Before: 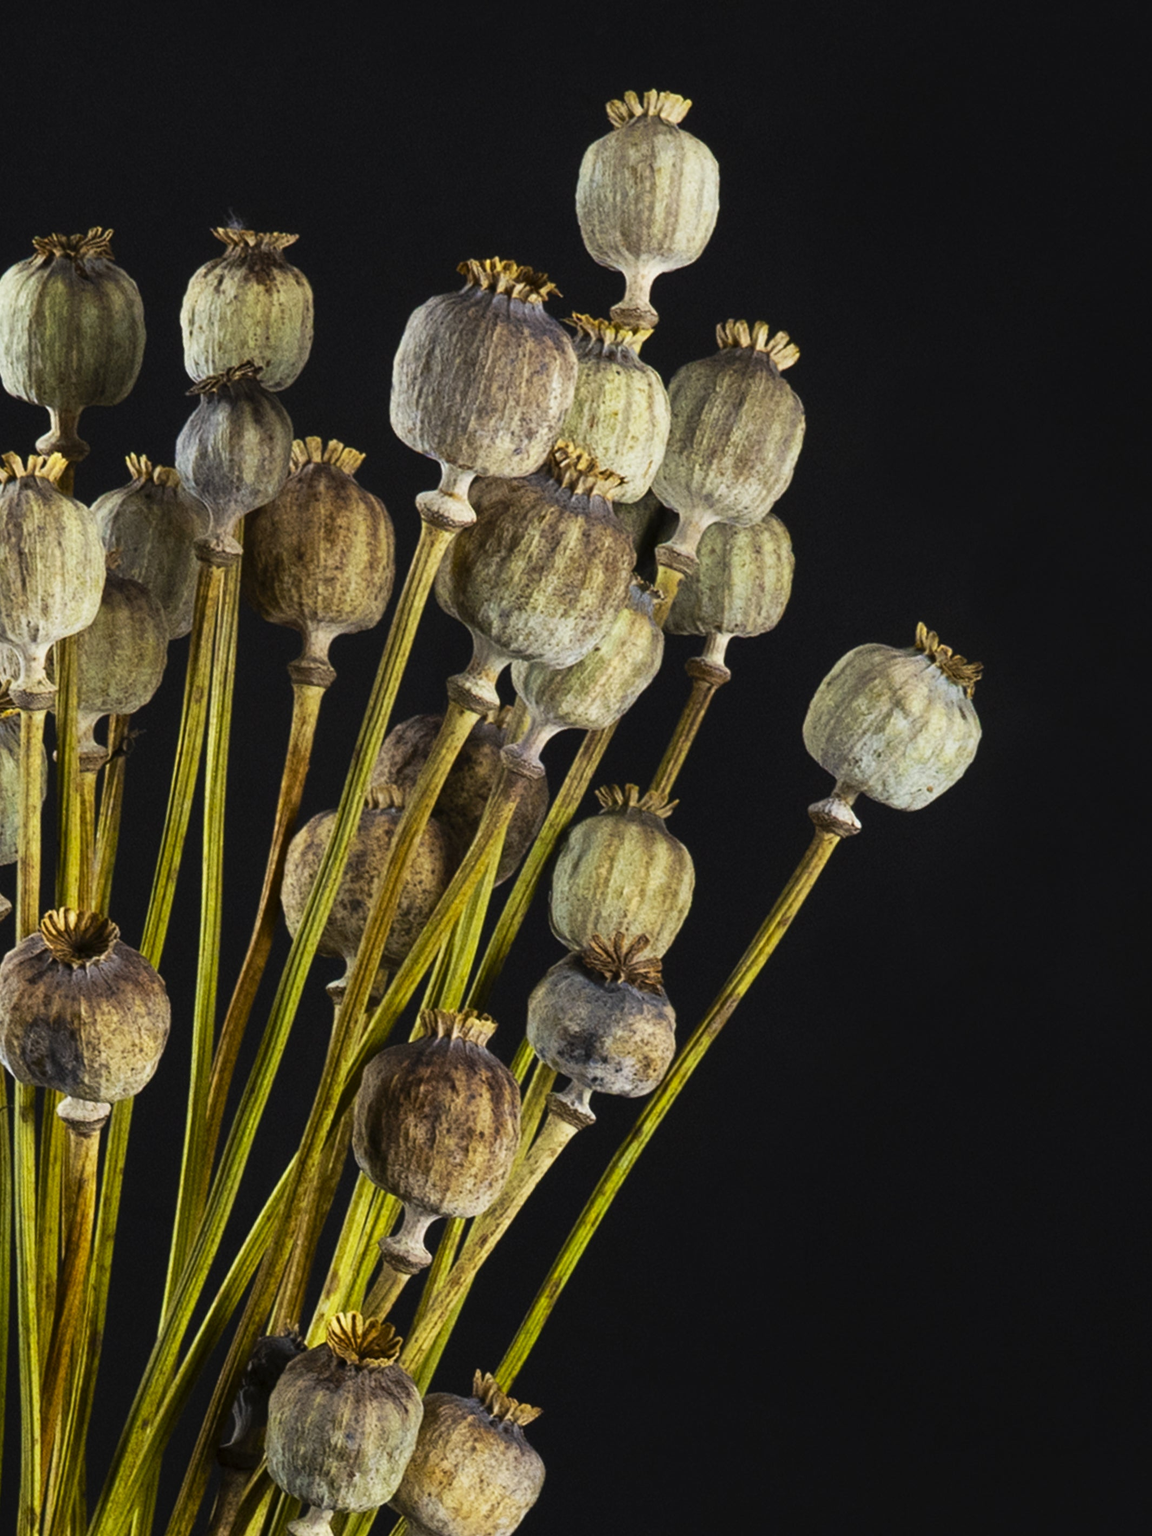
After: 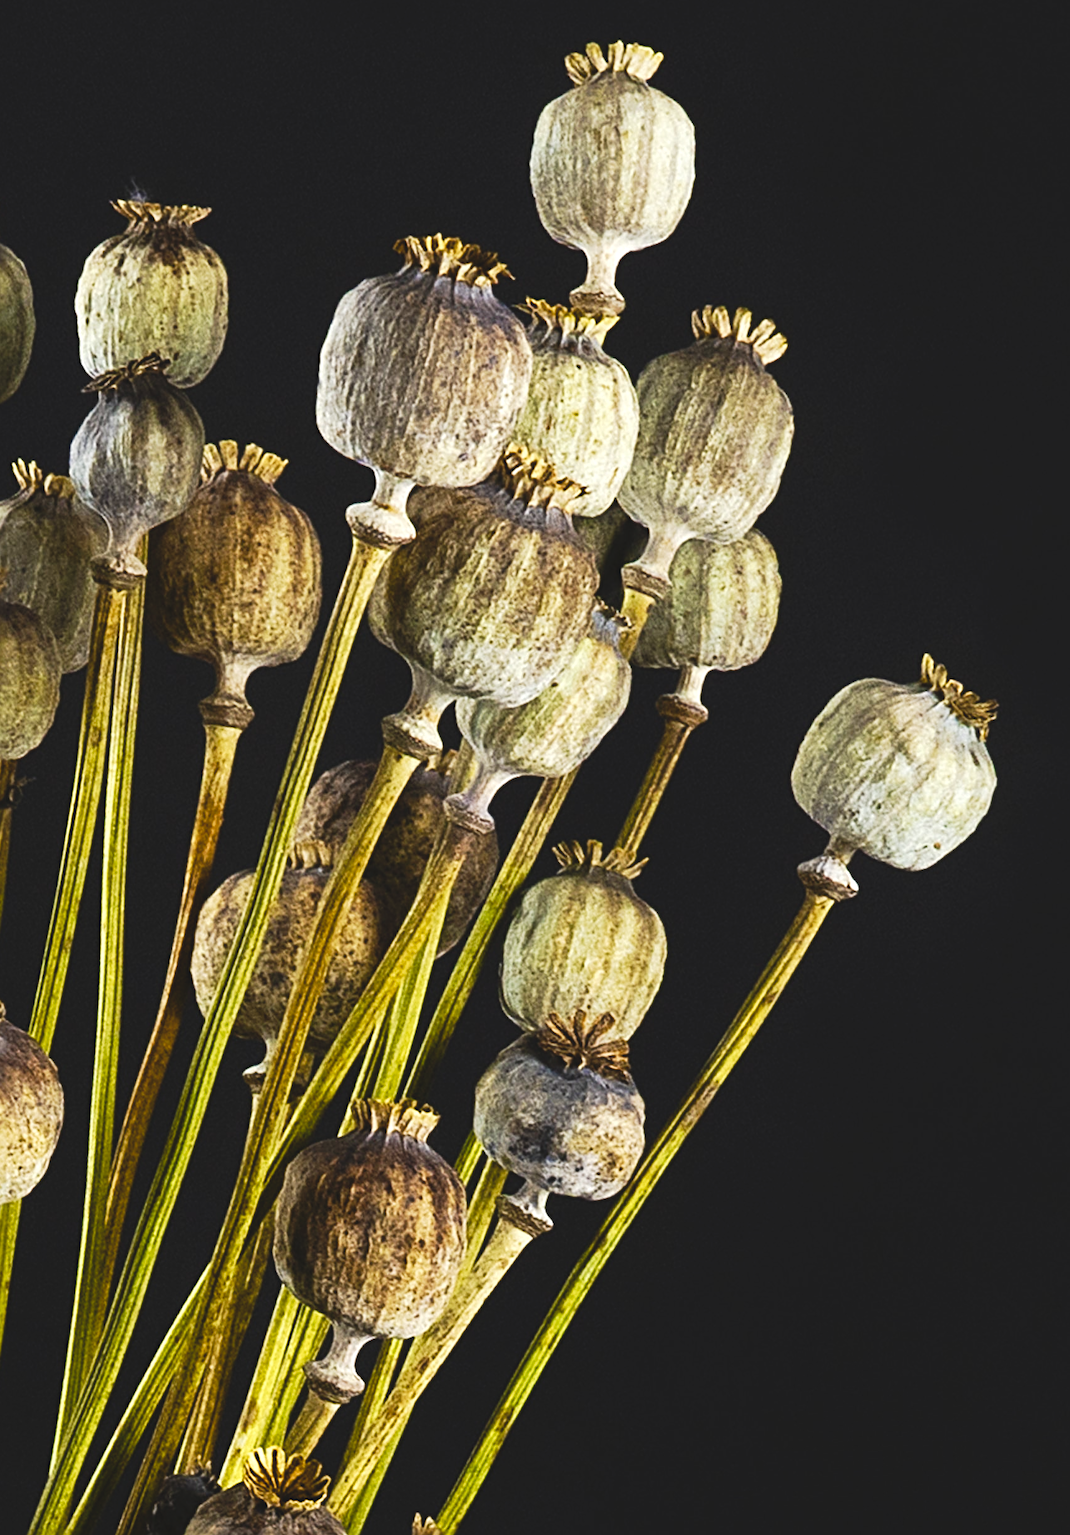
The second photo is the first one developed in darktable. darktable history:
crop: left 10.002%, top 3.54%, right 9.179%, bottom 9.491%
color balance rgb: perceptual saturation grading › global saturation 13.751%, perceptual saturation grading › highlights -25.715%, perceptual saturation grading › shadows 25.577%, perceptual brilliance grading › highlights 9.845%, perceptual brilliance grading › mid-tones 5.686%
tone curve: curves: ch0 [(0, 0.084) (0.155, 0.169) (0.46, 0.466) (0.751, 0.788) (1, 0.961)]; ch1 [(0, 0) (0.43, 0.408) (0.476, 0.469) (0.505, 0.503) (0.553, 0.563) (0.592, 0.581) (0.631, 0.625) (1, 1)]; ch2 [(0, 0) (0.505, 0.495) (0.55, 0.557) (0.583, 0.573) (1, 1)], preserve colors none
exposure: exposure 0.22 EV, compensate highlight preservation false
sharpen: radius 3.989
